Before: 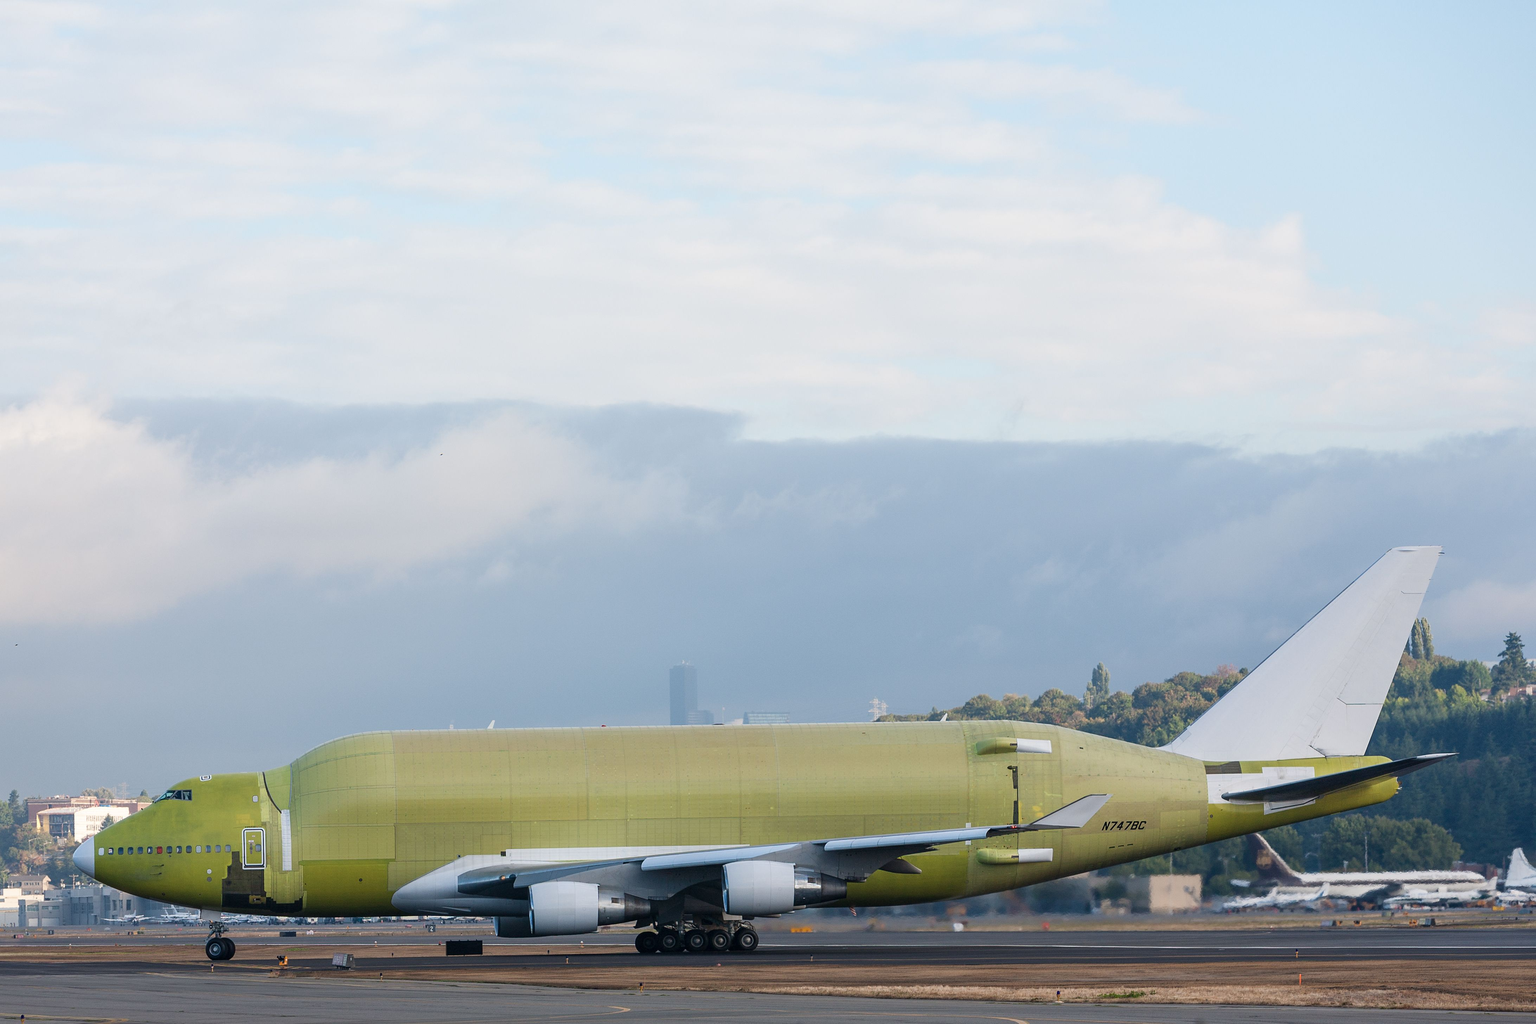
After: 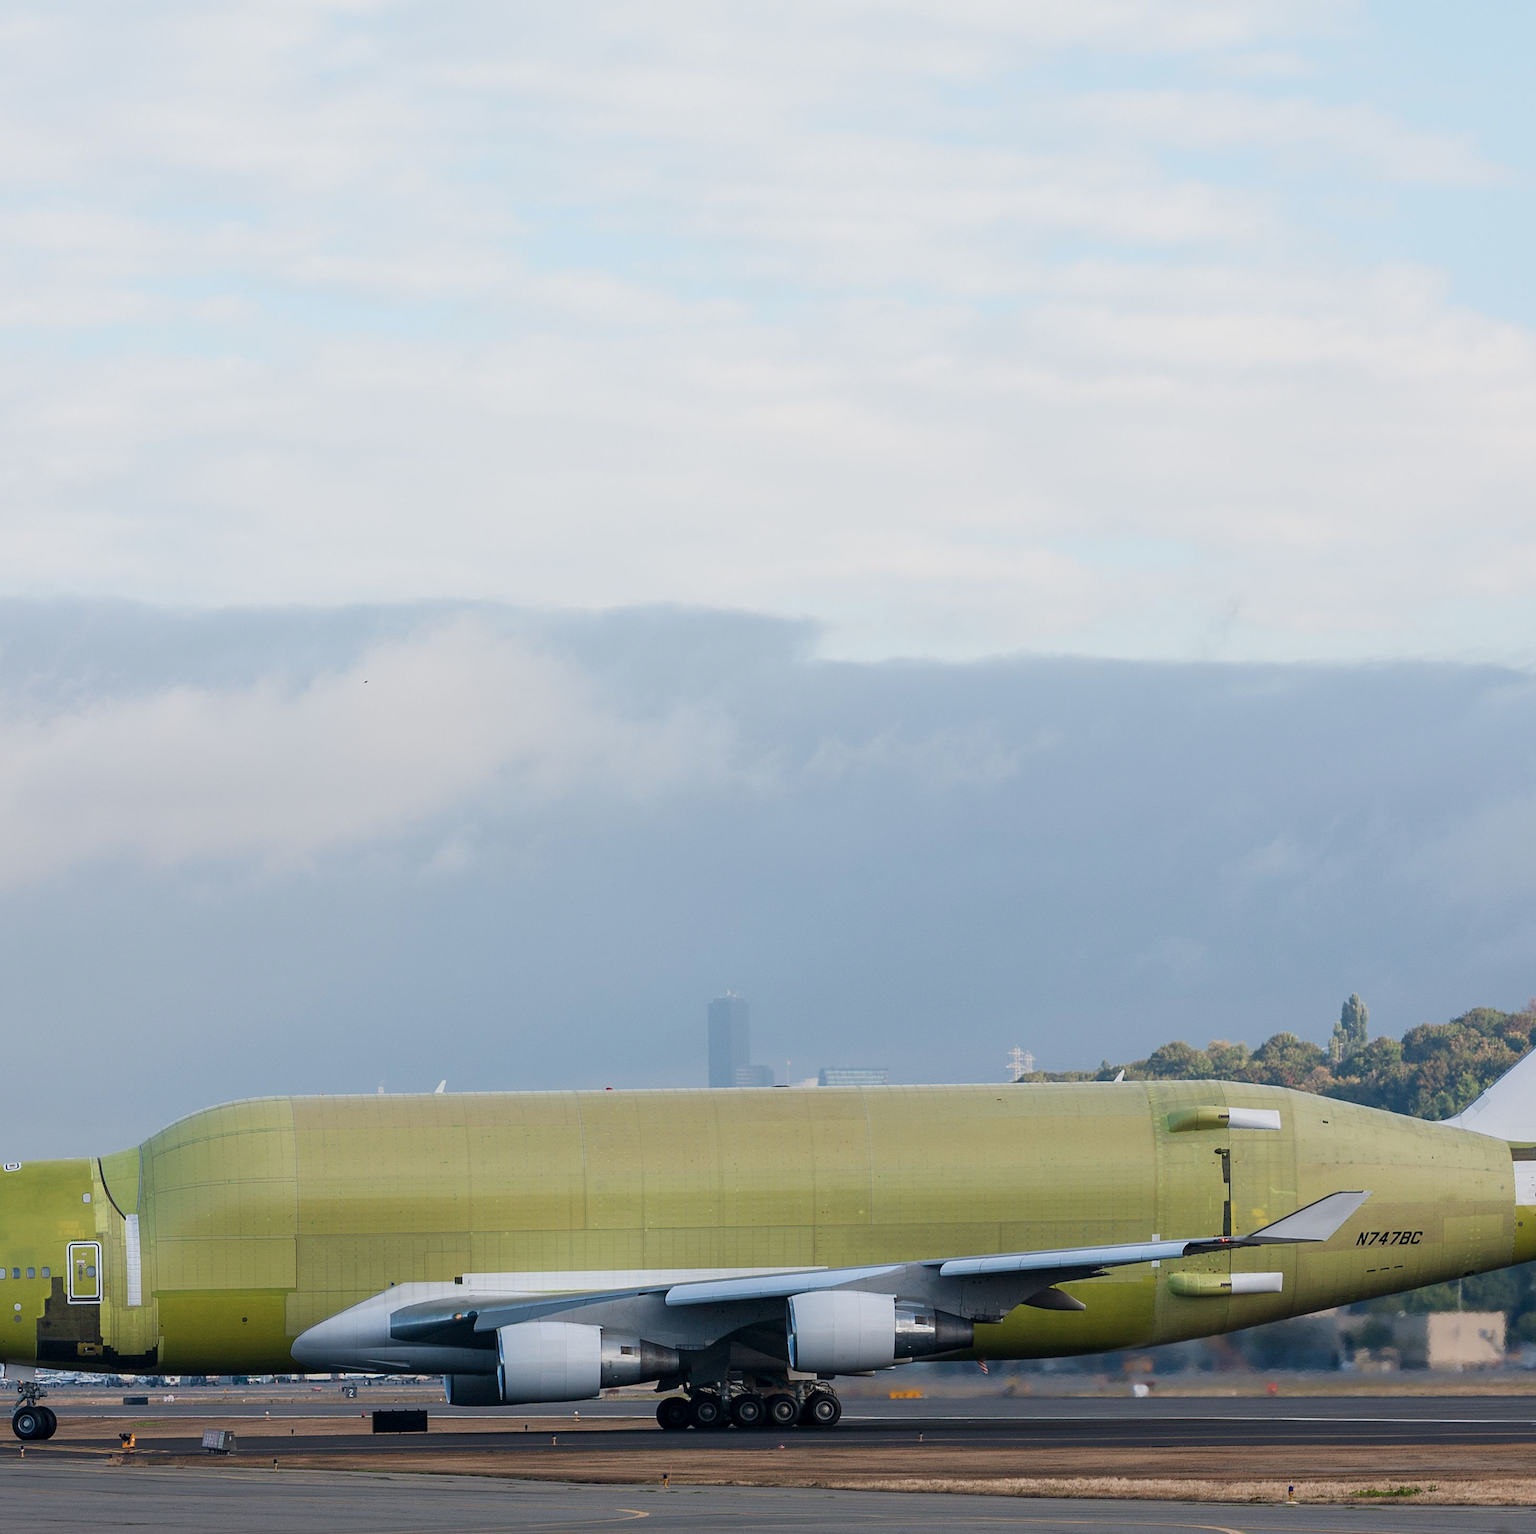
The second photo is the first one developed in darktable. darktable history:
crop and rotate: left 12.874%, right 20.432%
exposure: black level correction 0.002, exposure -0.105 EV, compensate exposure bias true, compensate highlight preservation false
